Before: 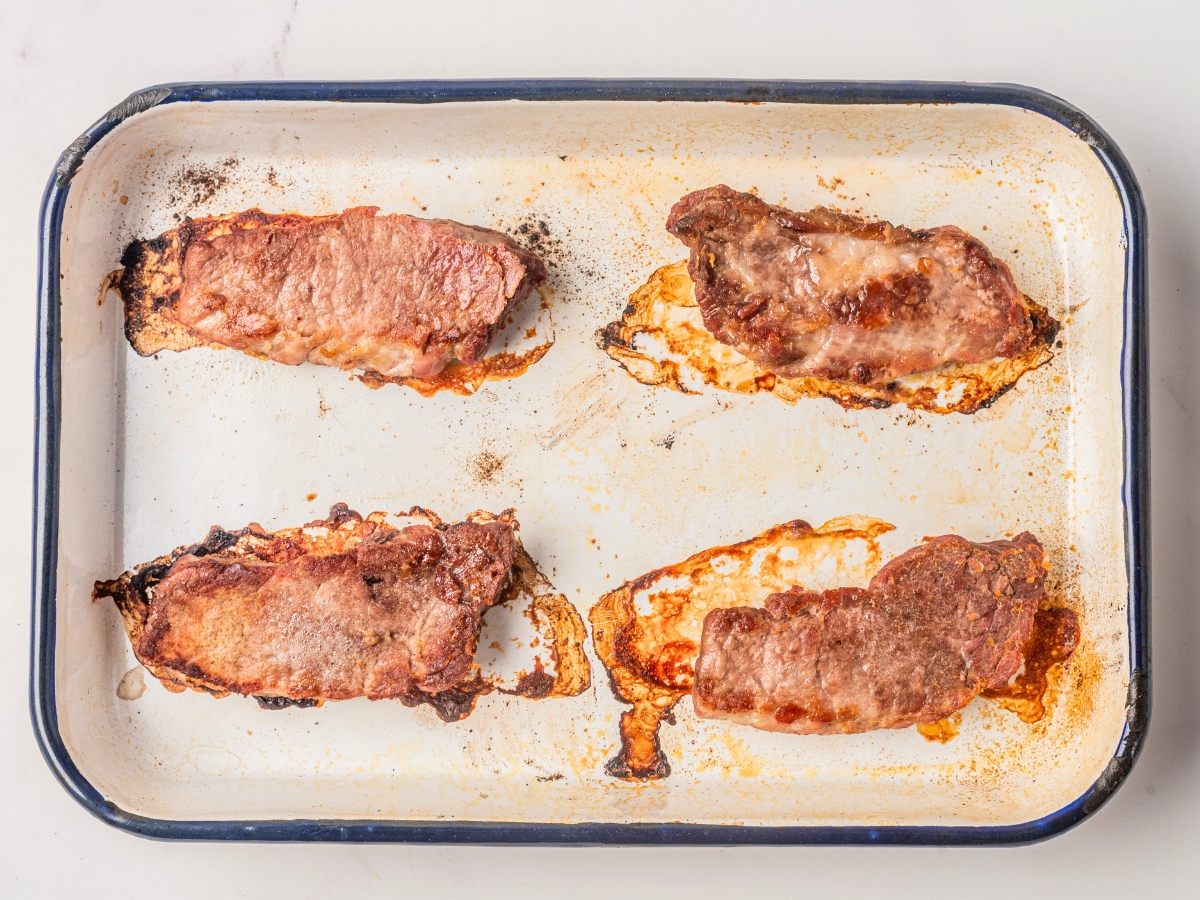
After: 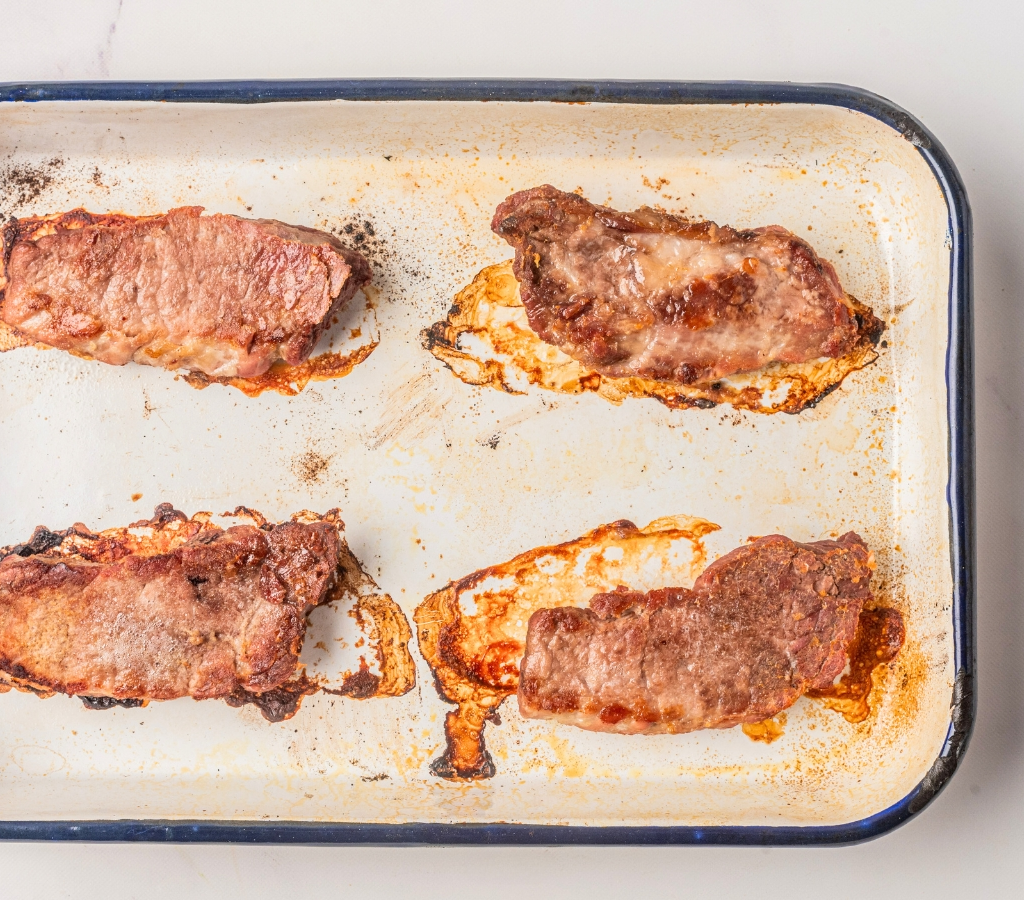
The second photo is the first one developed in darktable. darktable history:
crop and rotate: left 14.604%
